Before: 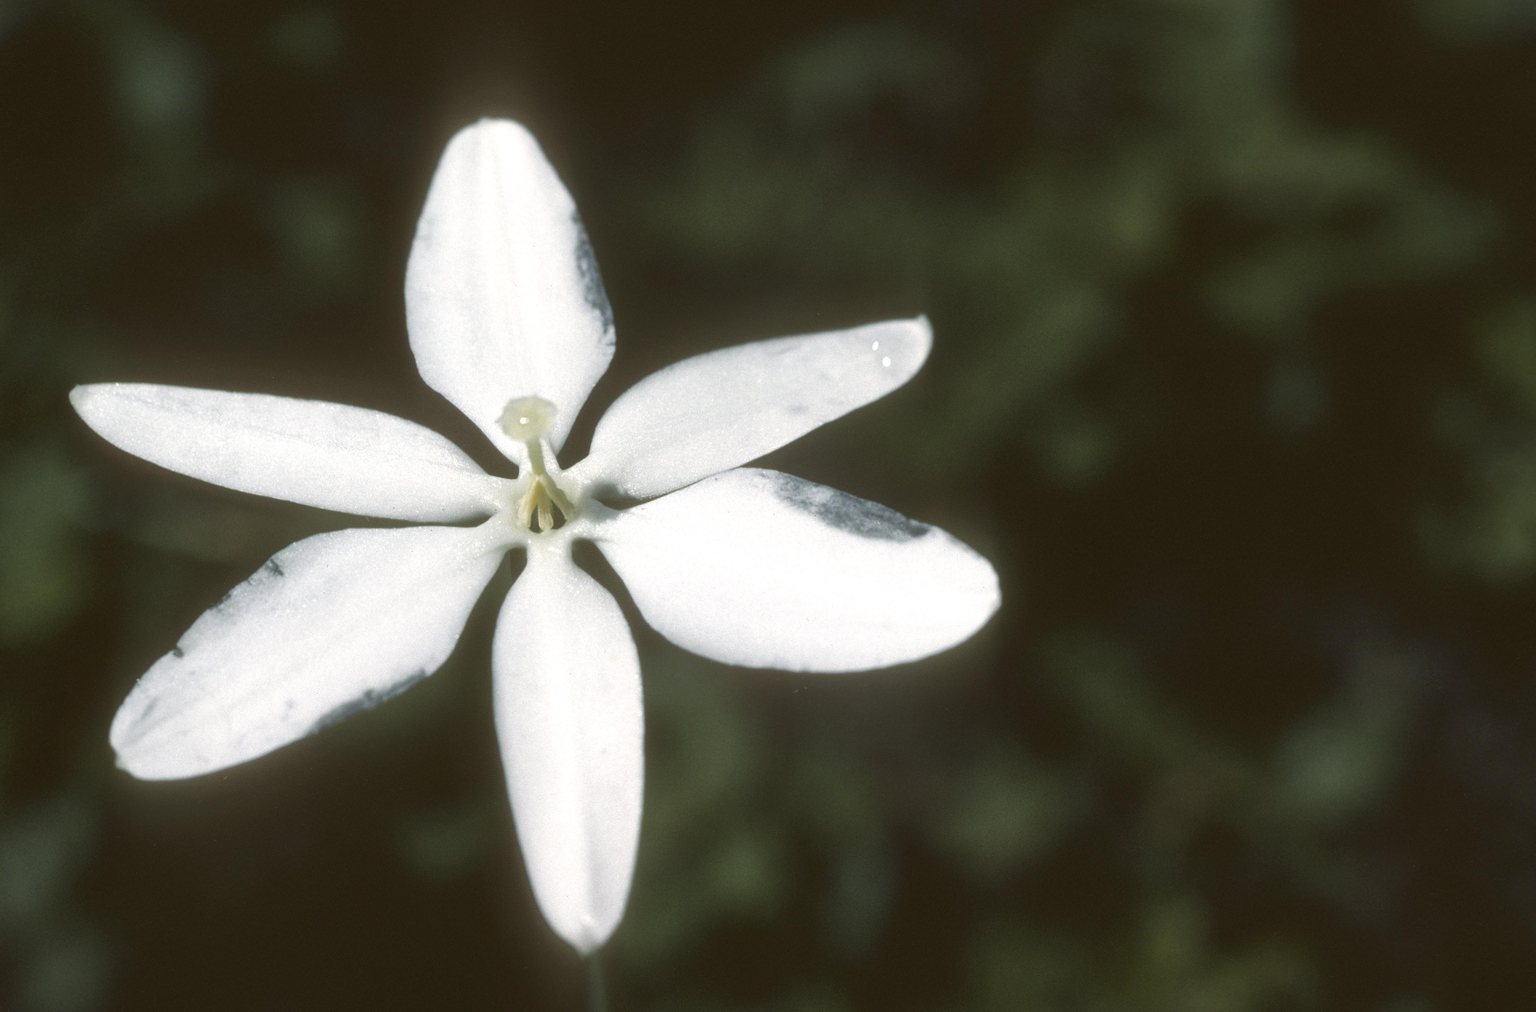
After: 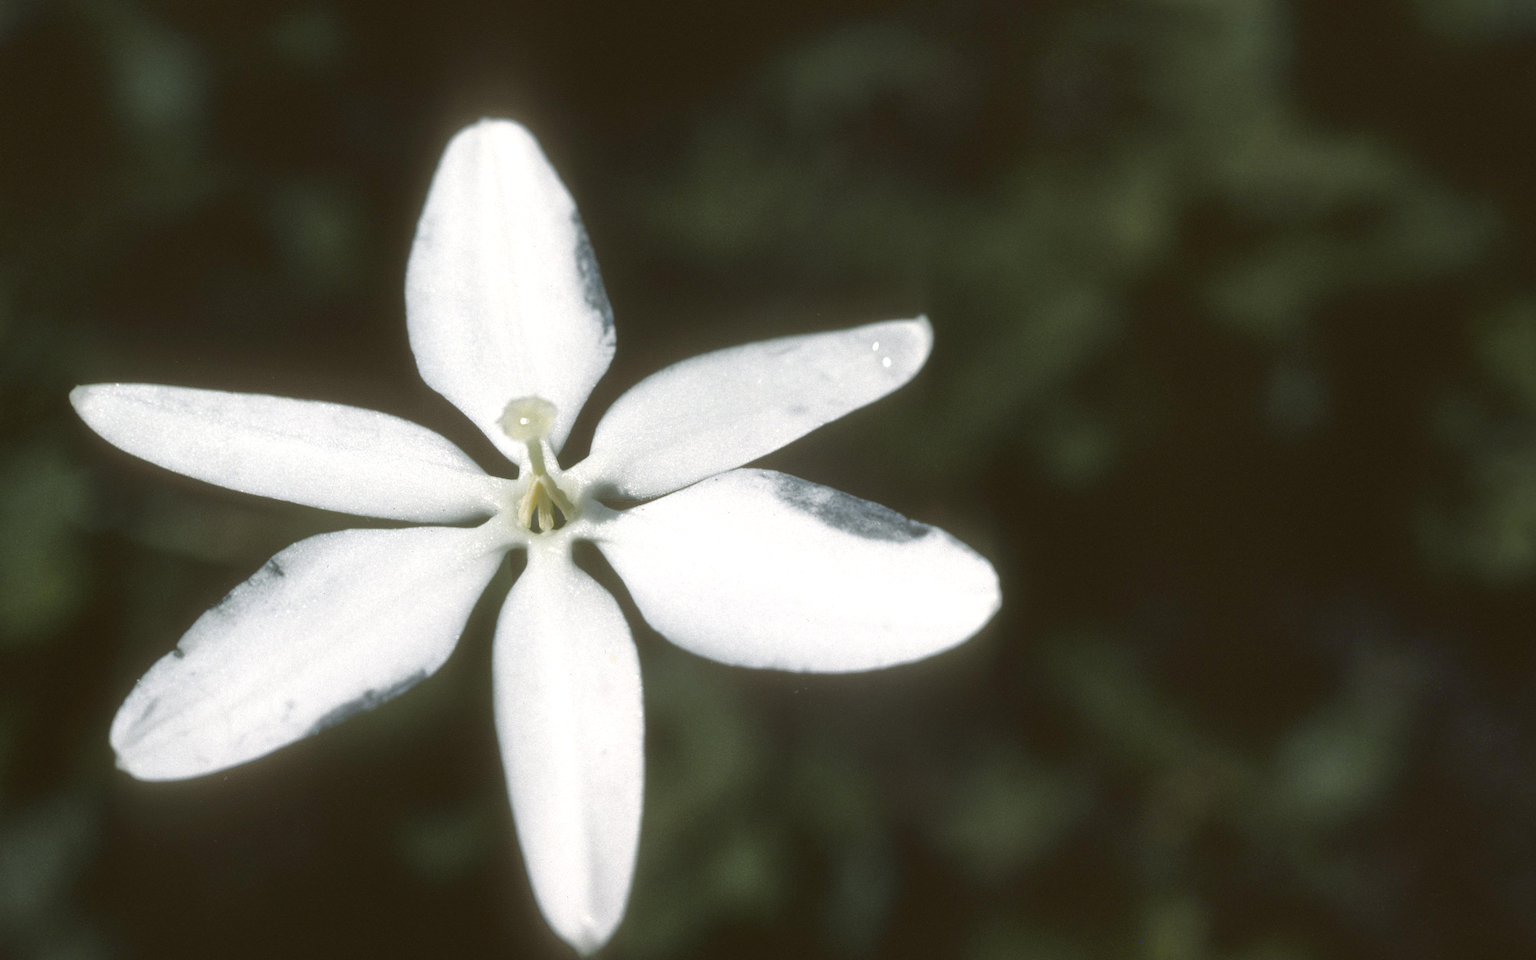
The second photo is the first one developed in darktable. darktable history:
tone equalizer: -8 EV -1.84 EV, -7 EV -1.16 EV, -6 EV -1.62 EV, smoothing diameter 25%, edges refinement/feathering 10, preserve details guided filter
crop and rotate: top 0%, bottom 5.097%
